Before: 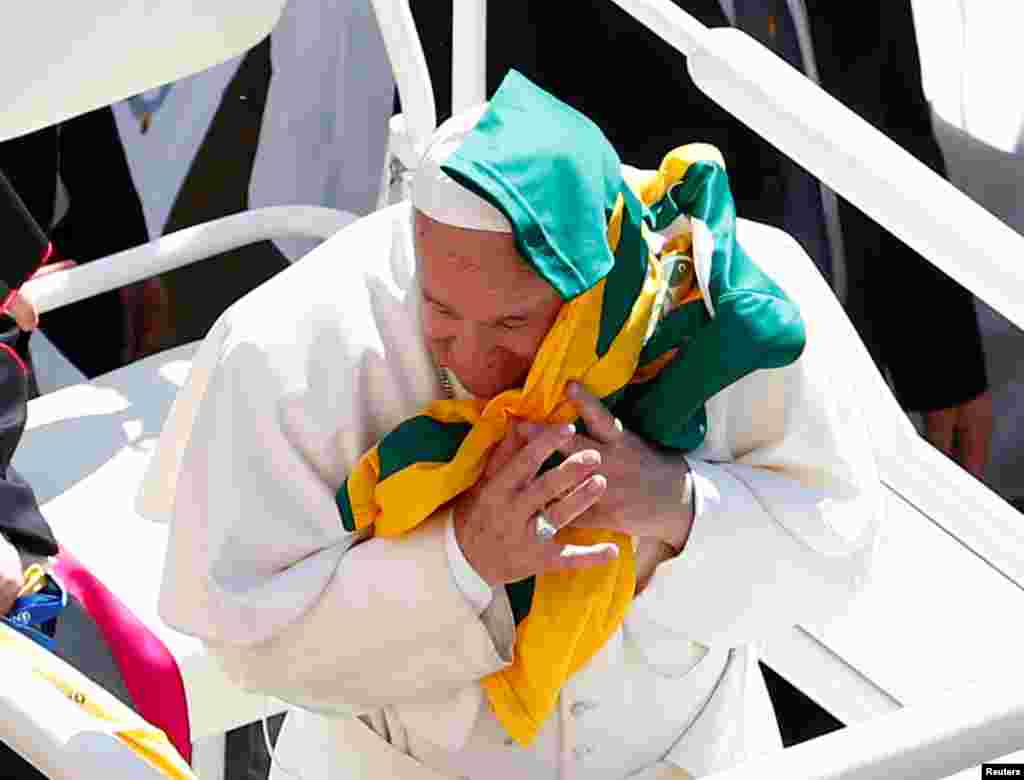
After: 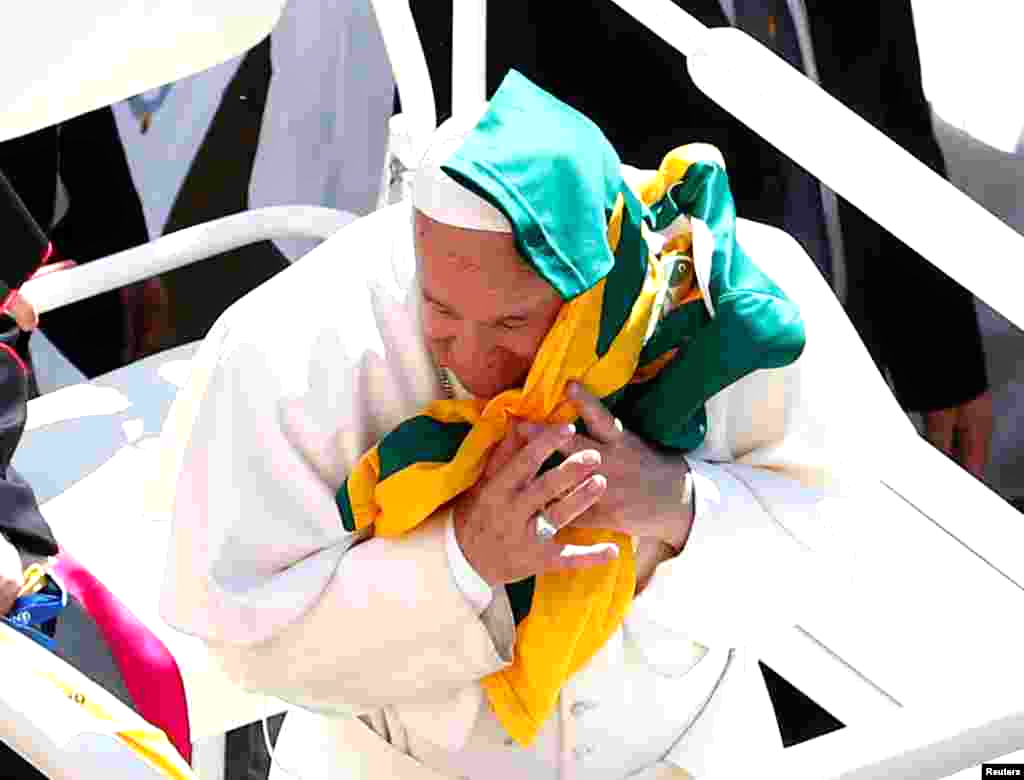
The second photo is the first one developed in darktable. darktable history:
tone equalizer: -8 EV -0.425 EV, -7 EV -0.36 EV, -6 EV -0.305 EV, -5 EV -0.26 EV, -3 EV 0.201 EV, -2 EV 0.35 EV, -1 EV 0.366 EV, +0 EV 0.429 EV
